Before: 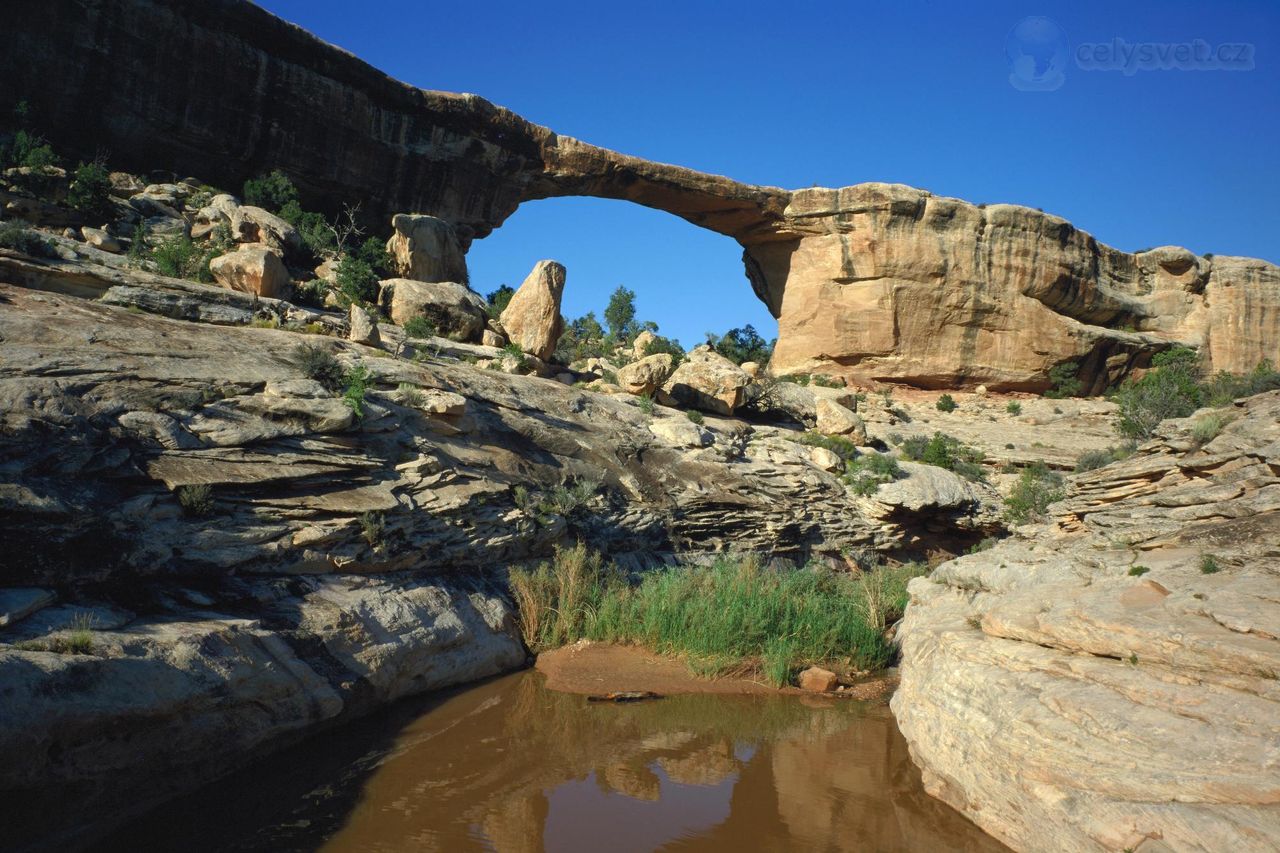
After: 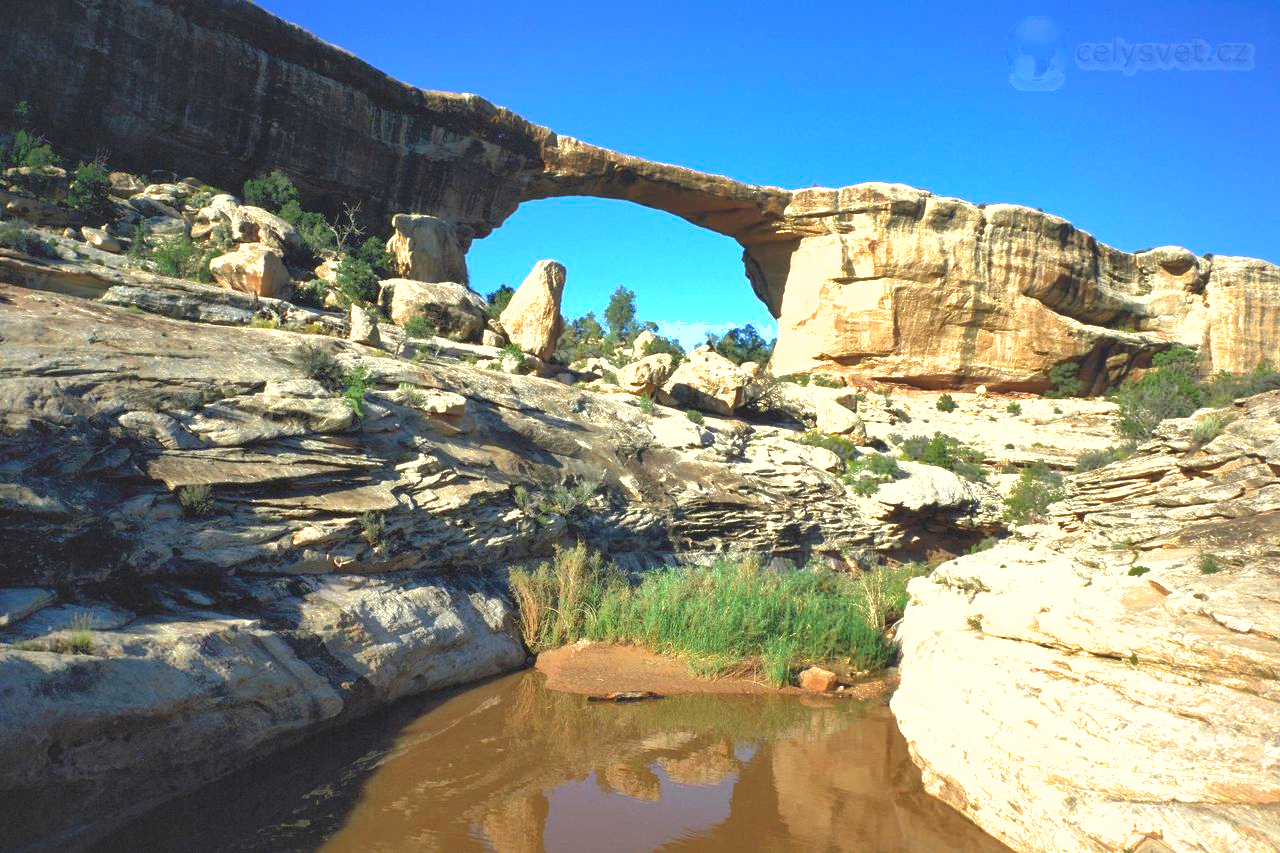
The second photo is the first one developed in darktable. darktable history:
exposure: black level correction 0, exposure 1.2 EV, compensate highlight preservation false
shadows and highlights: on, module defaults
